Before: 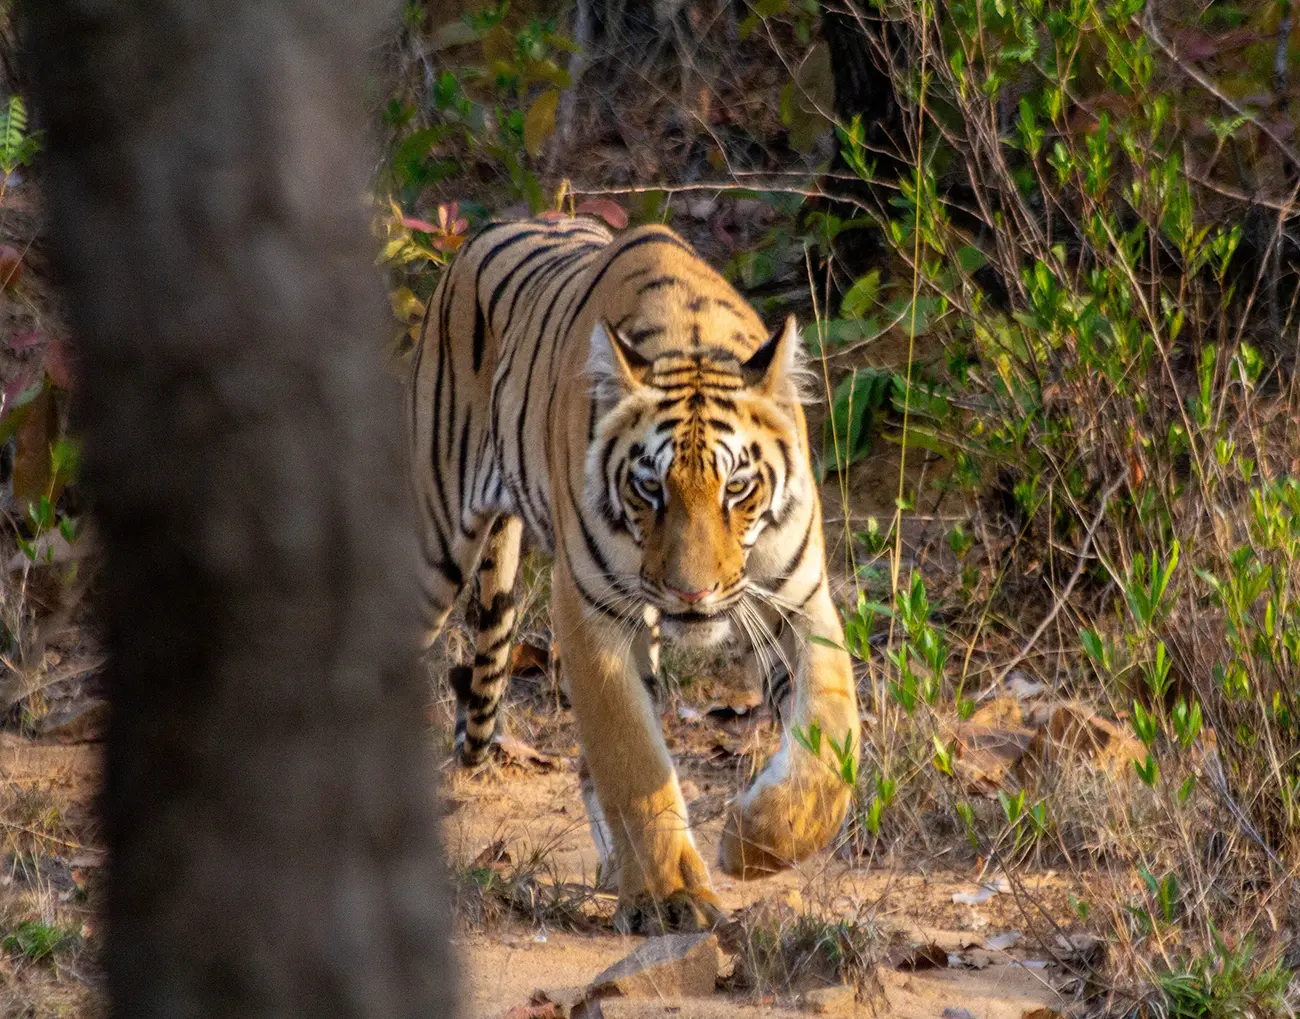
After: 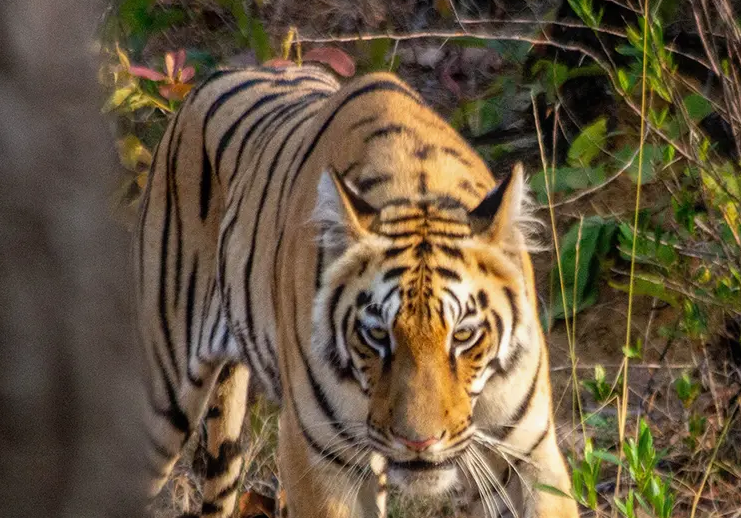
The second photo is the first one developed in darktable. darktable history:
crop: left 21.071%, top 14.977%, right 21.904%, bottom 34.148%
local contrast: detail 110%
